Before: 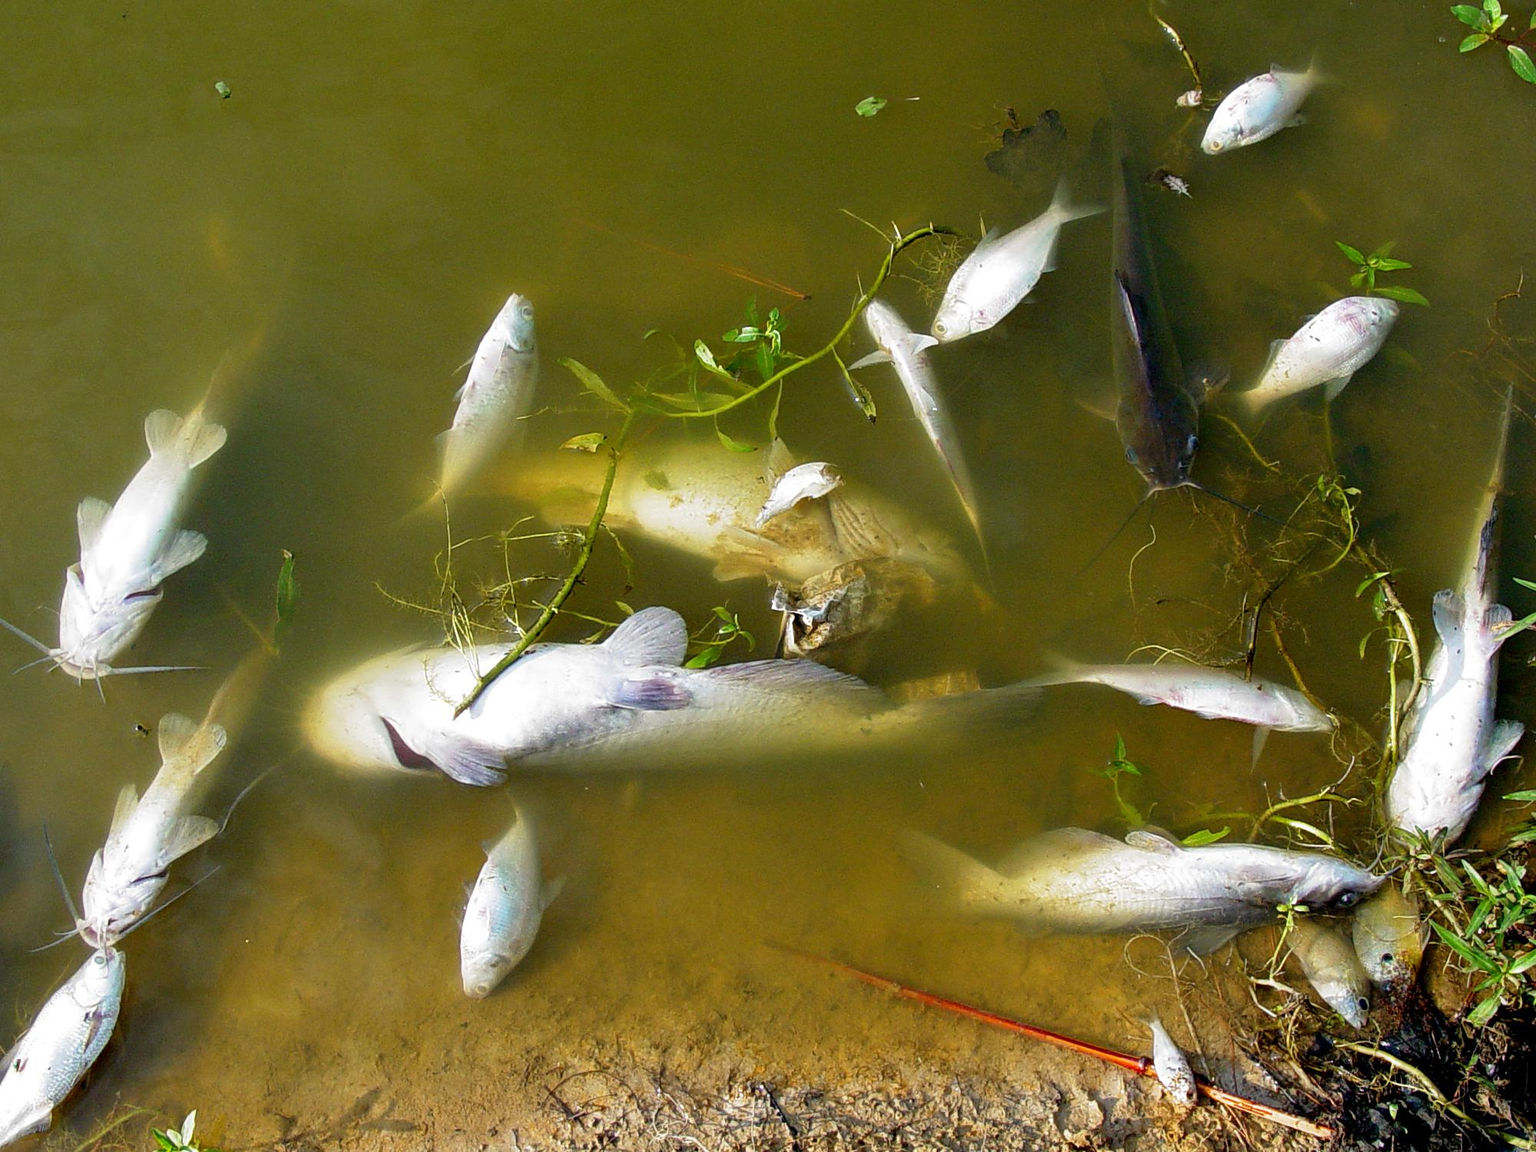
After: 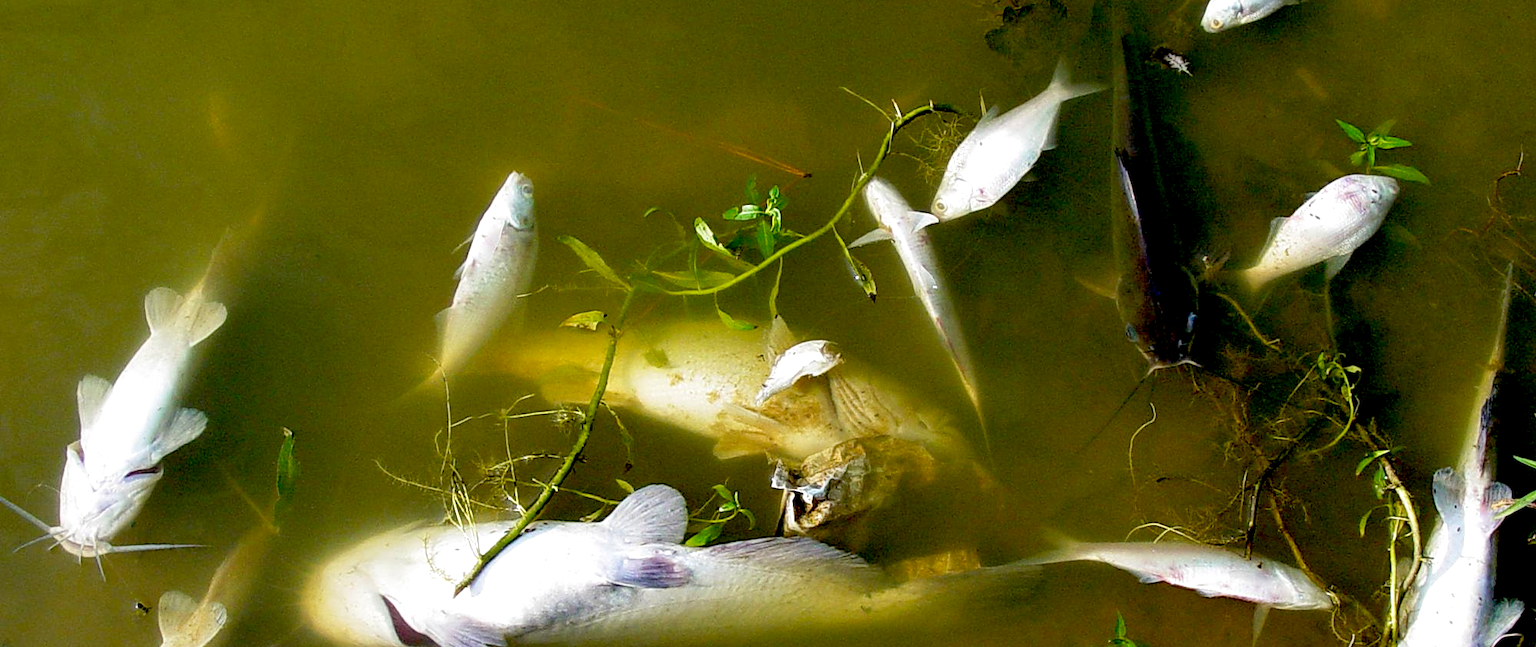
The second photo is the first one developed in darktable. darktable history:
exposure: black level correction 0.024, exposure 0.18 EV, compensate exposure bias true, compensate highlight preservation false
crop and rotate: top 10.615%, bottom 33.168%
tone curve: curves: ch0 [(0, 0) (0.003, 0.003) (0.011, 0.011) (0.025, 0.025) (0.044, 0.044) (0.069, 0.068) (0.1, 0.099) (0.136, 0.134) (0.177, 0.175) (0.224, 0.222) (0.277, 0.274) (0.335, 0.331) (0.399, 0.395) (0.468, 0.463) (0.543, 0.554) (0.623, 0.632) (0.709, 0.716) (0.801, 0.805) (0.898, 0.9) (1, 1)], preserve colors none
